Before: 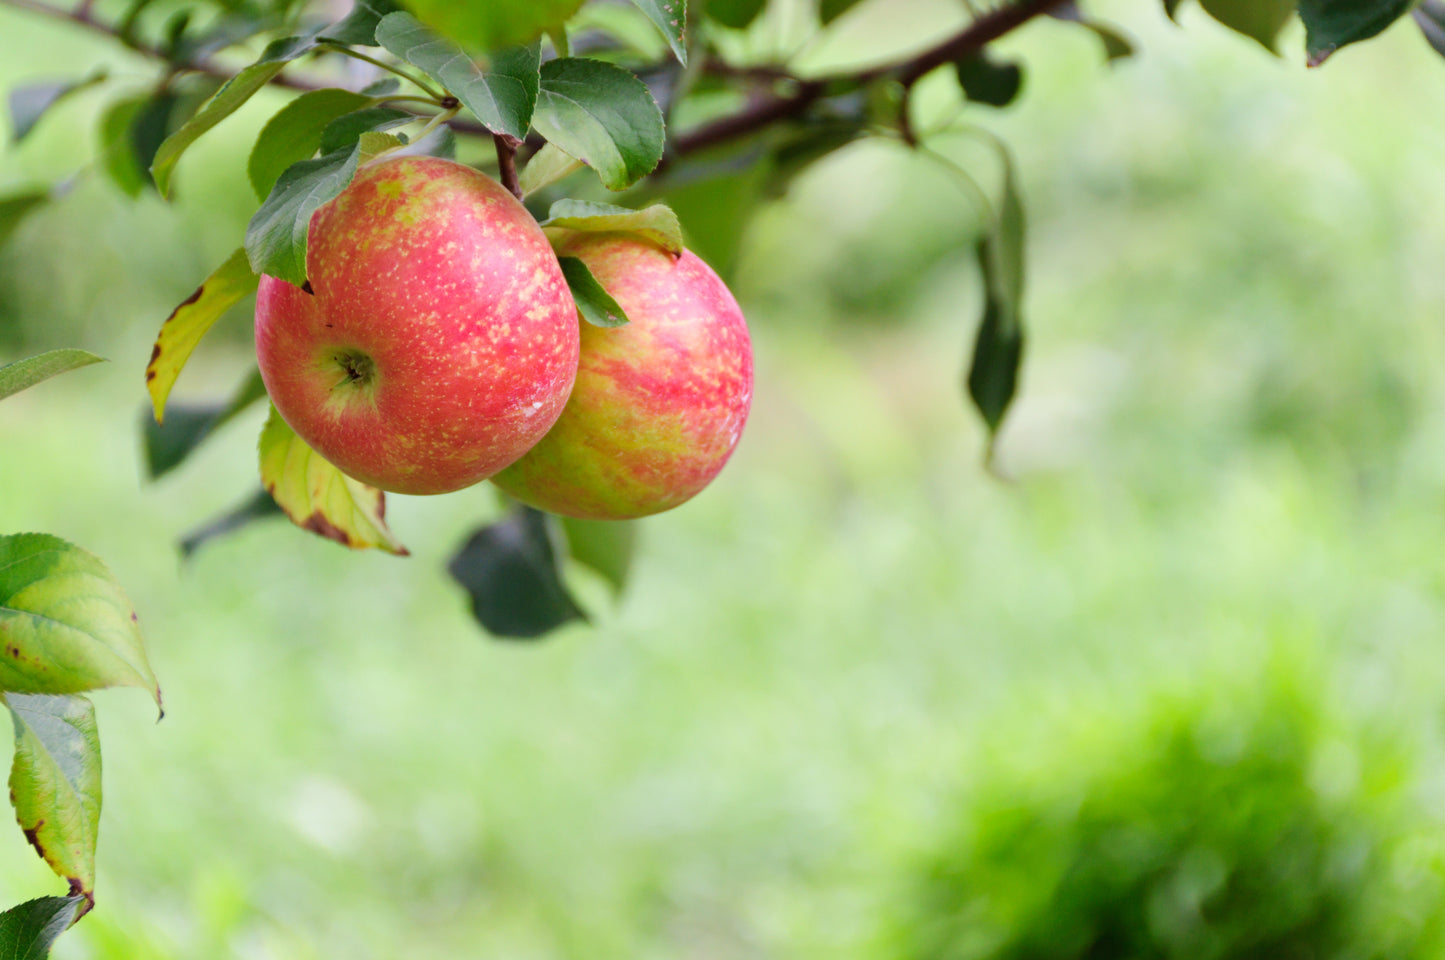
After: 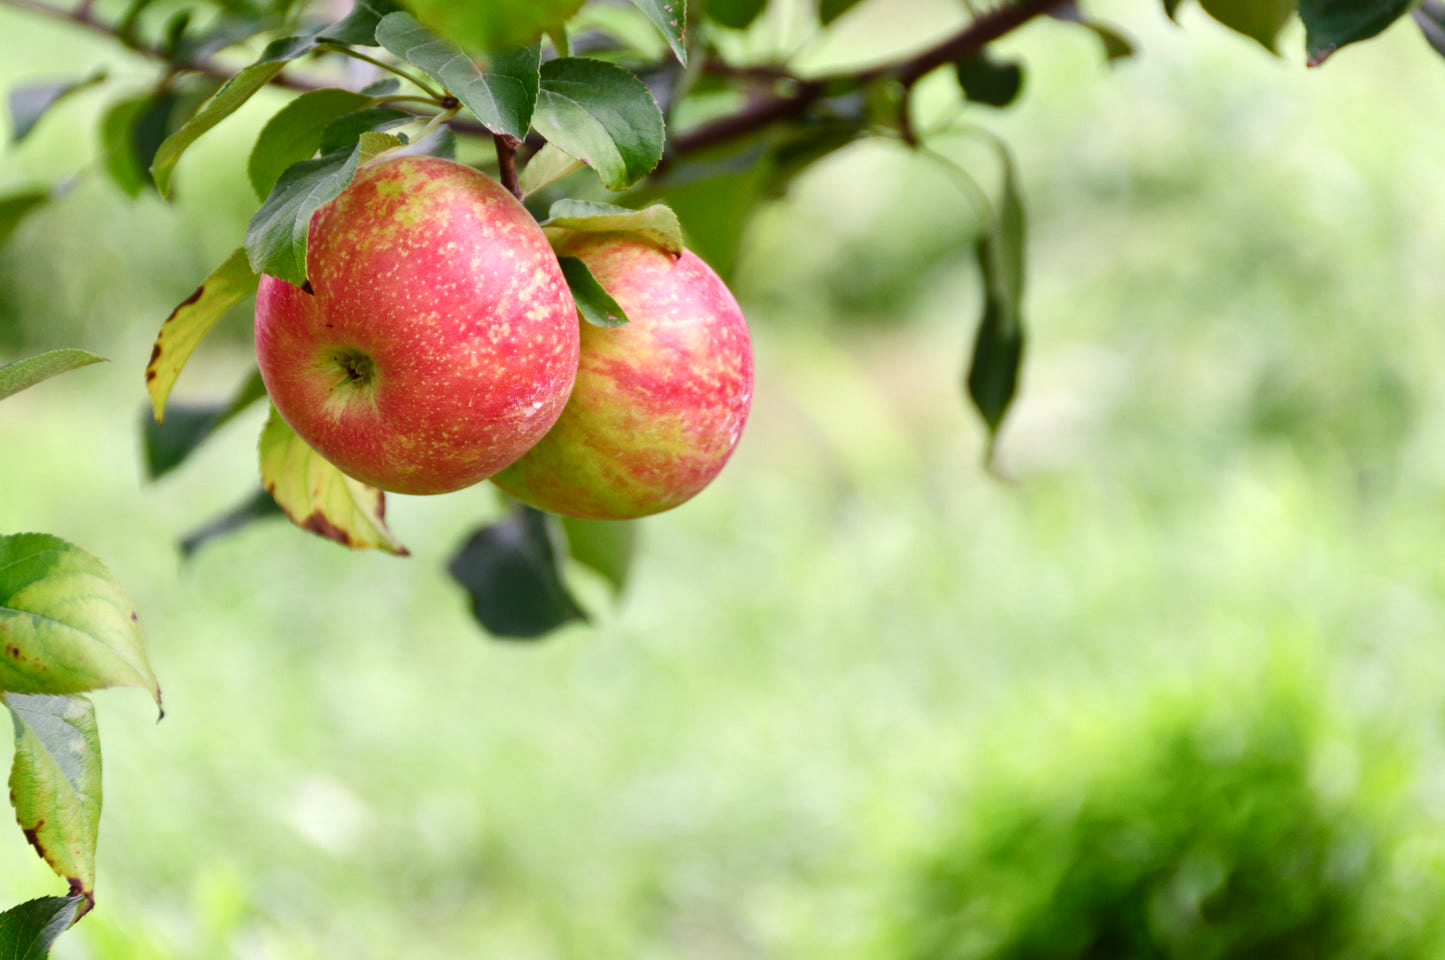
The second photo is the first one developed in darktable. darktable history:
exposure: compensate highlight preservation false
color balance rgb: shadows lift › chroma 1%, shadows lift › hue 28.8°, power › hue 60°, highlights gain › chroma 1%, highlights gain › hue 60°, global offset › luminance 0.25%, perceptual saturation grading › highlights -20%, perceptual saturation grading › shadows 20%, perceptual brilliance grading › highlights 5%, perceptual brilliance grading › shadows -10%, global vibrance 19.67%
local contrast: mode bilateral grid, contrast 20, coarseness 50, detail 120%, midtone range 0.2
